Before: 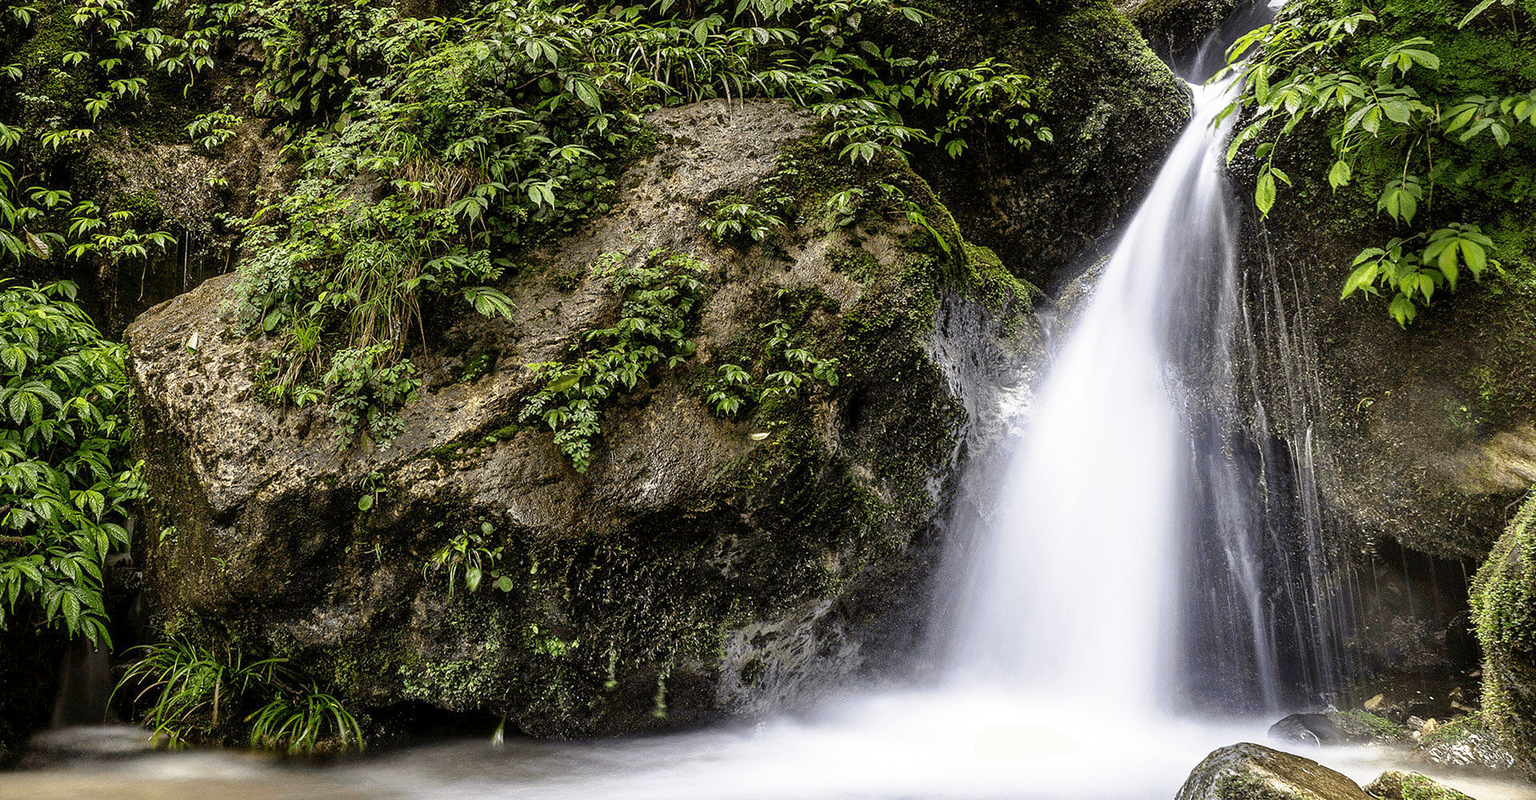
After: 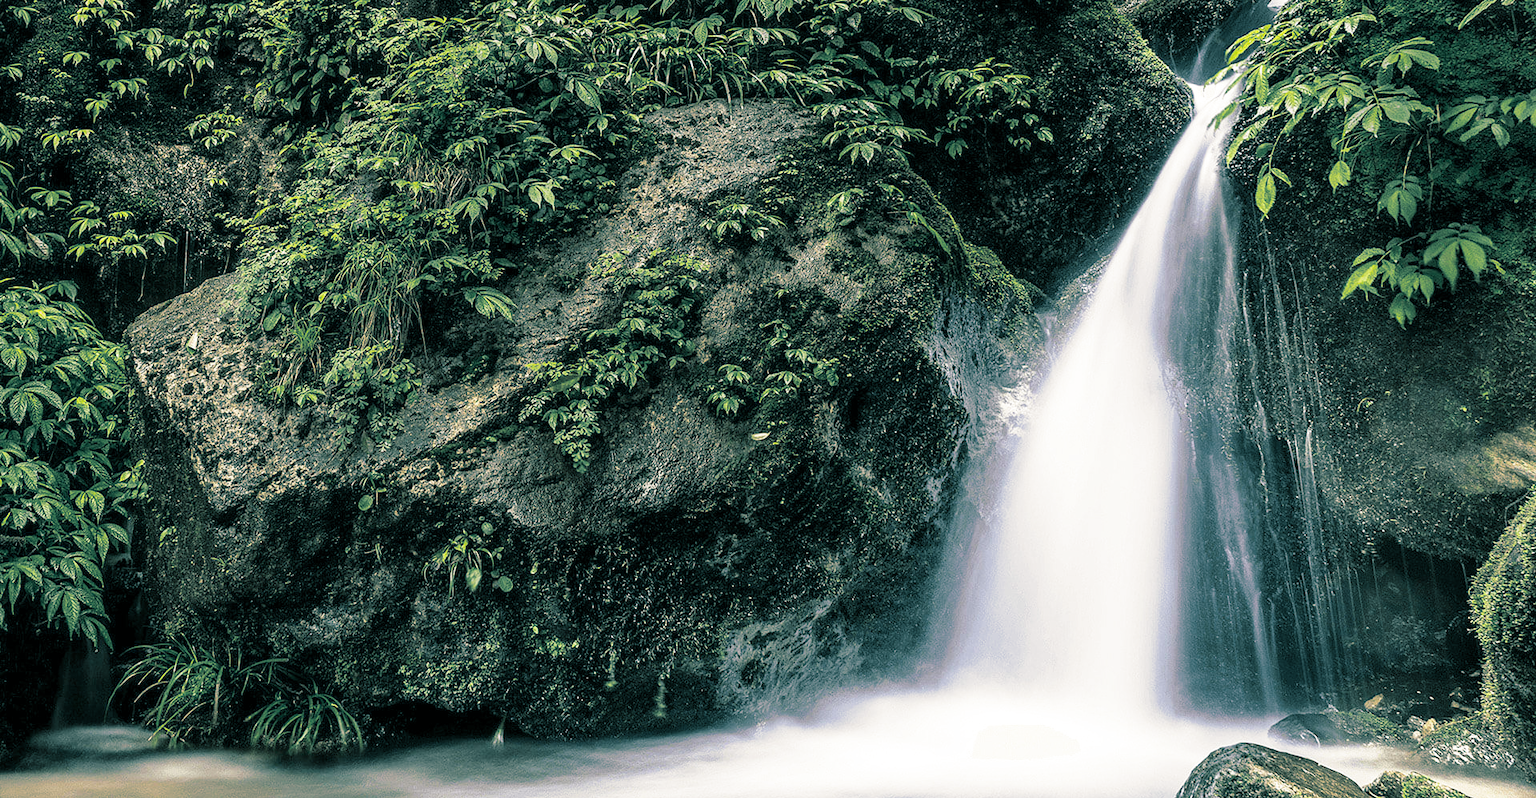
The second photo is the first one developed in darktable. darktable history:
crop: top 0.05%, bottom 0.098%
split-toning: shadows › hue 186.43°, highlights › hue 49.29°, compress 30.29%
